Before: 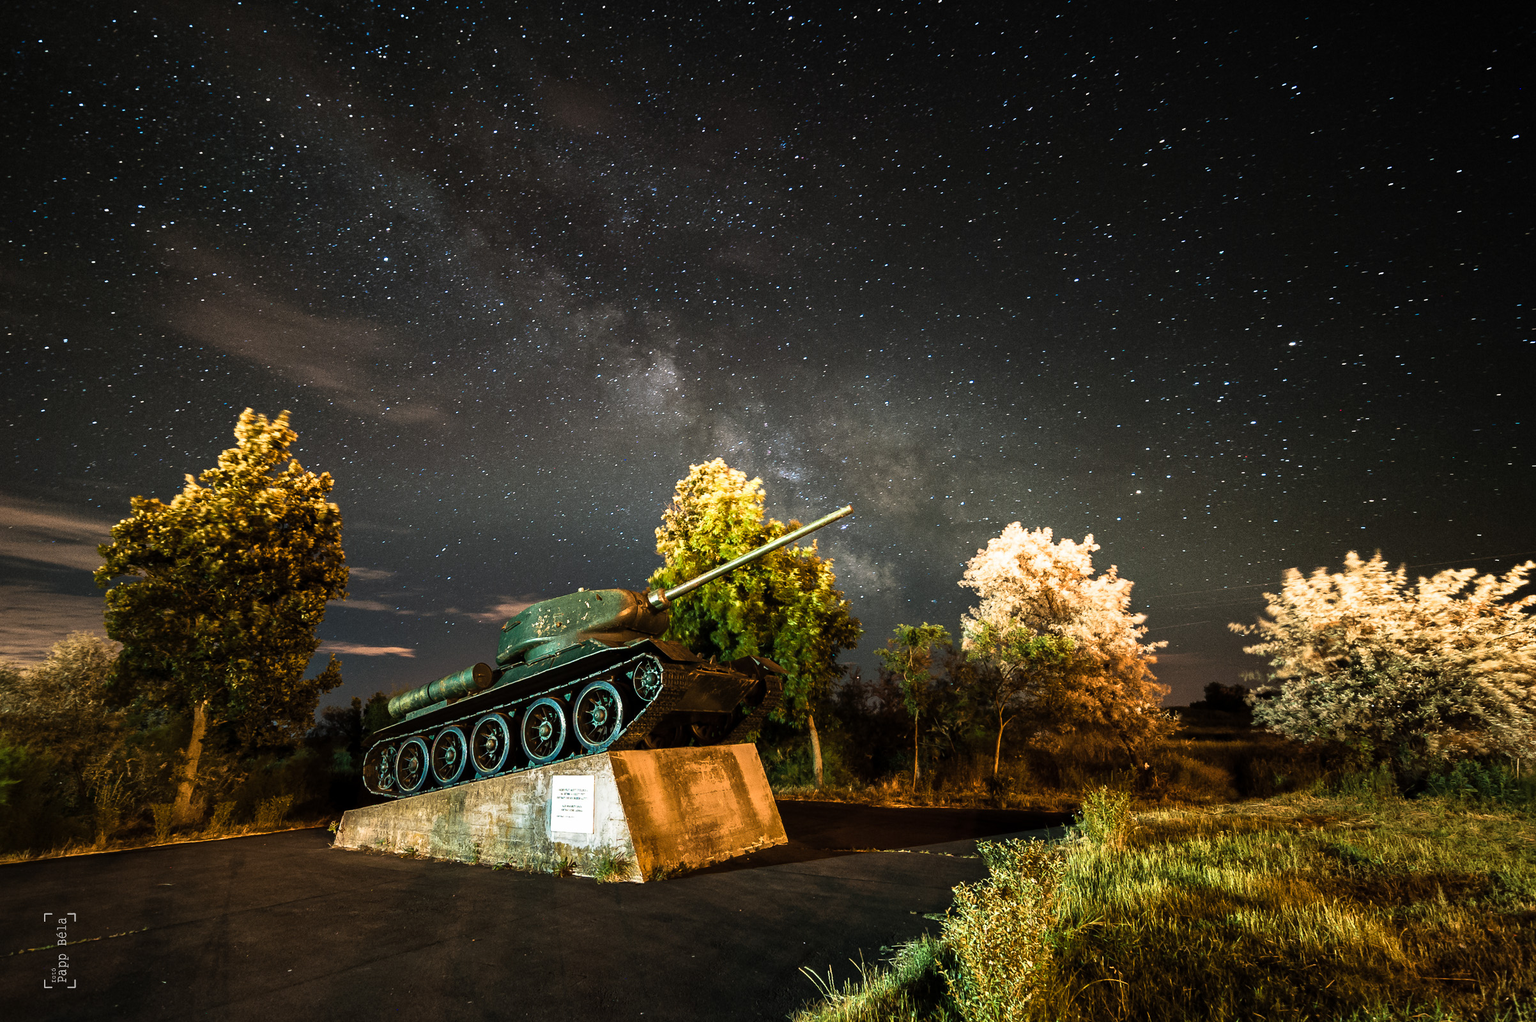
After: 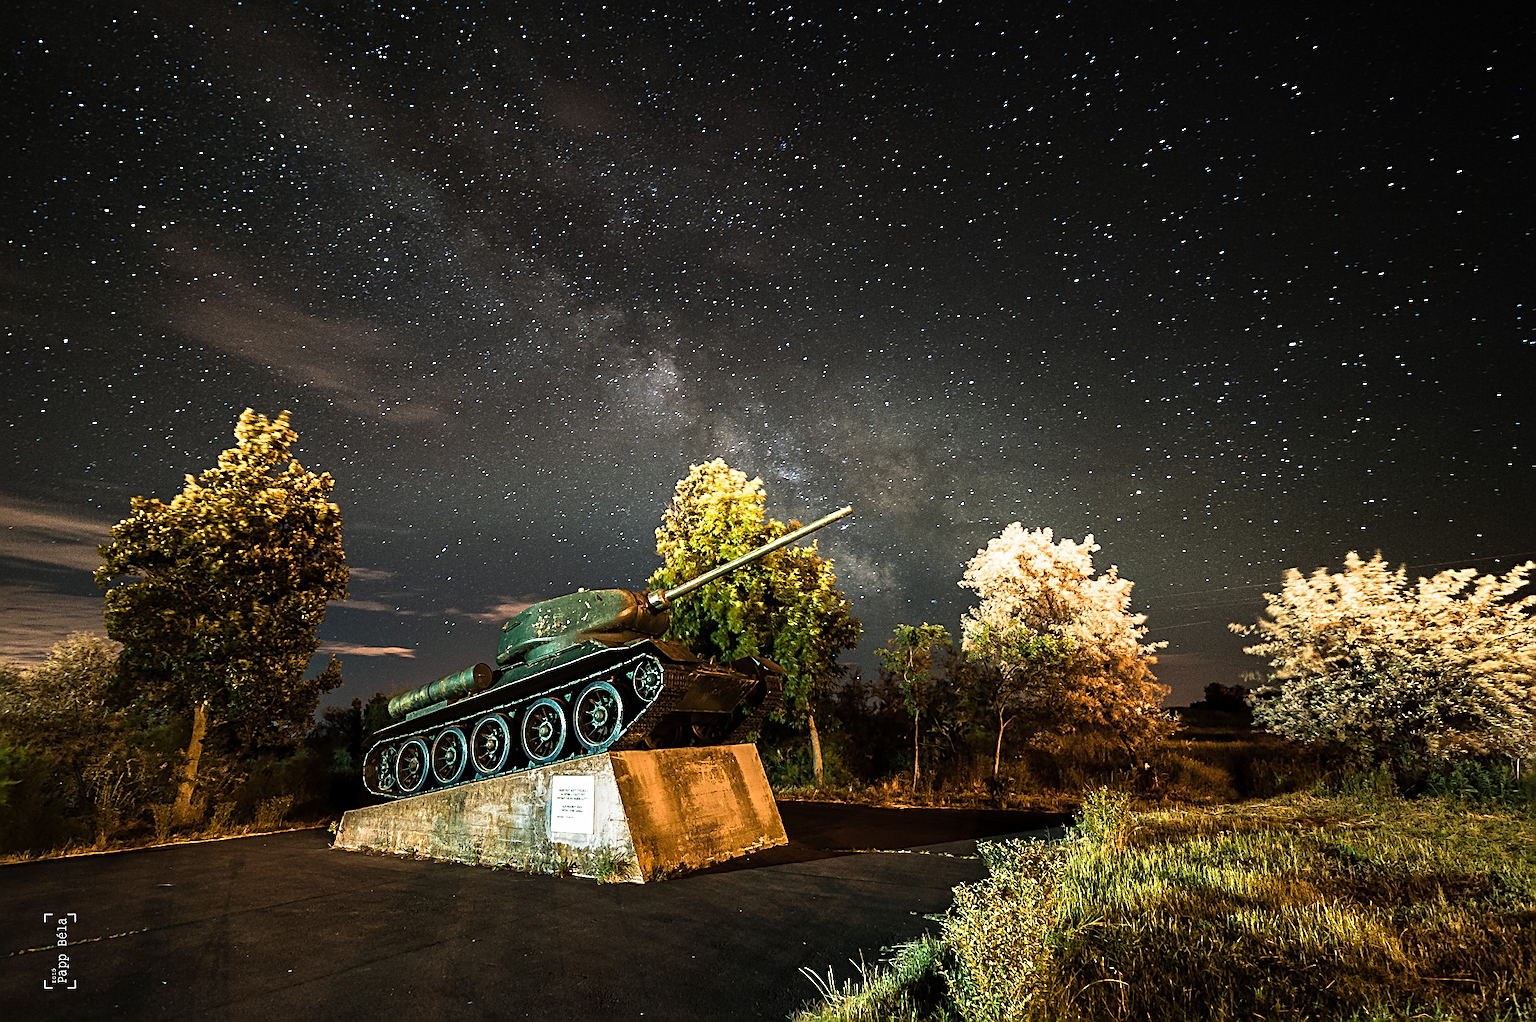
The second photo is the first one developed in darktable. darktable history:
sharpen: radius 2.8, amount 0.72
